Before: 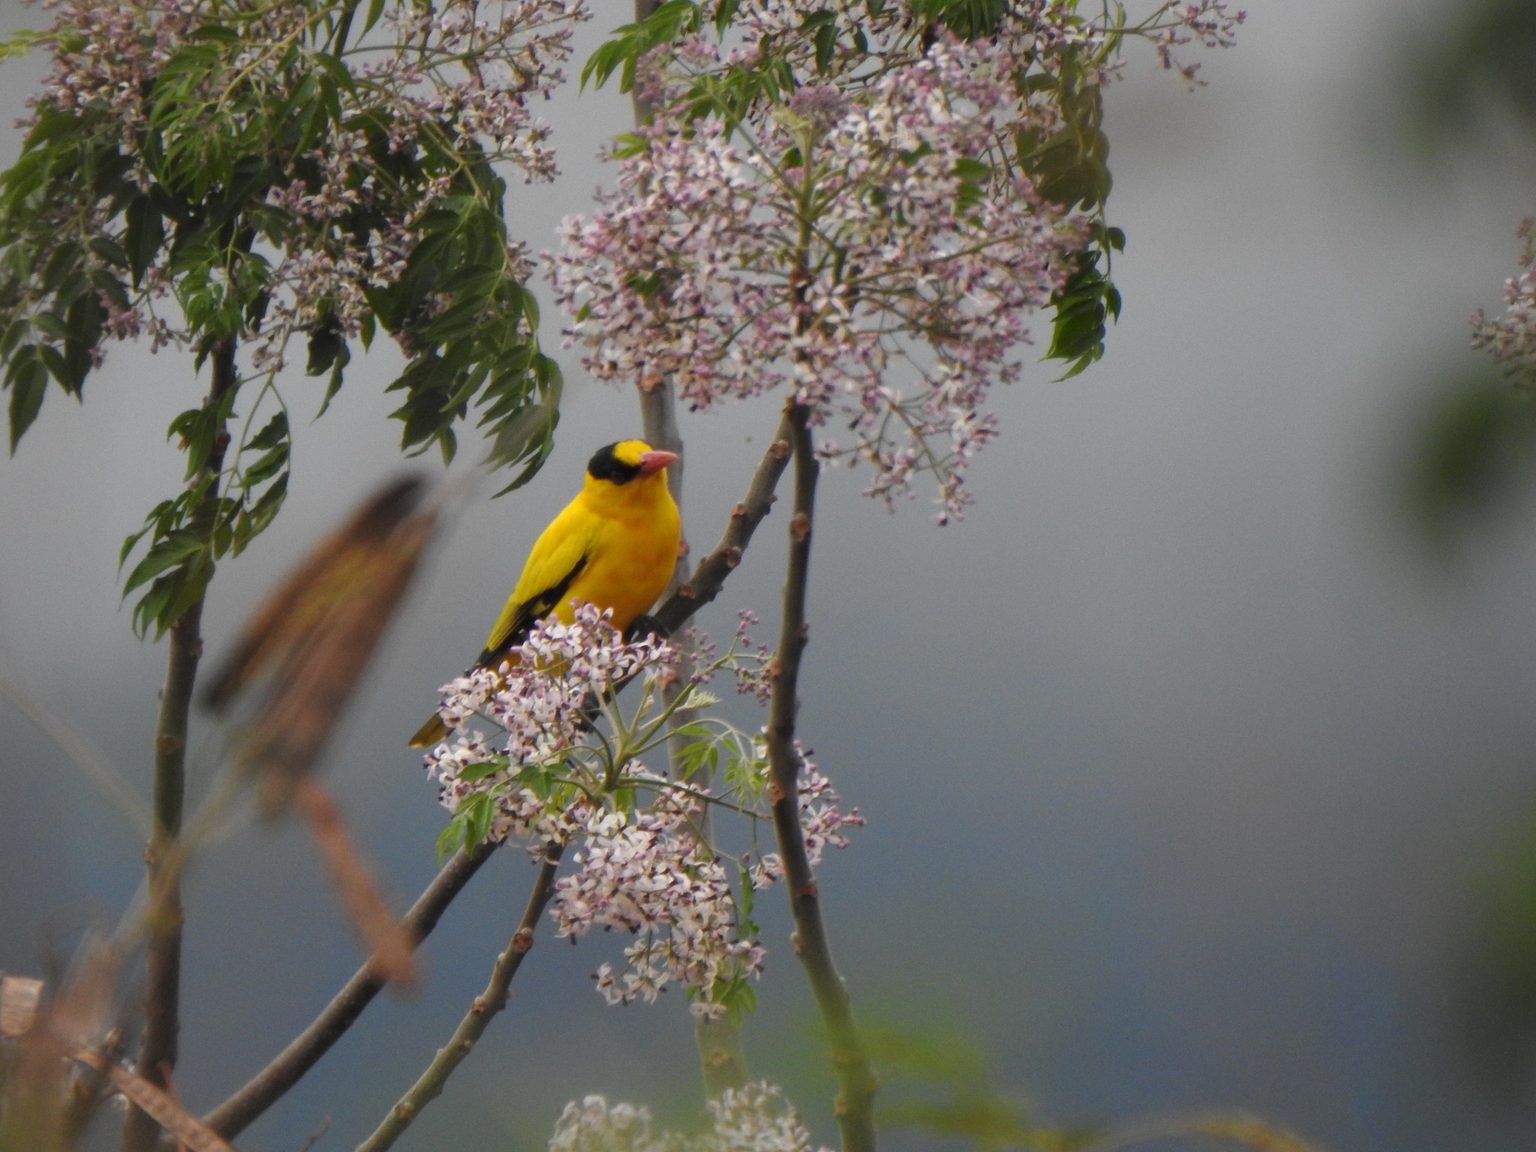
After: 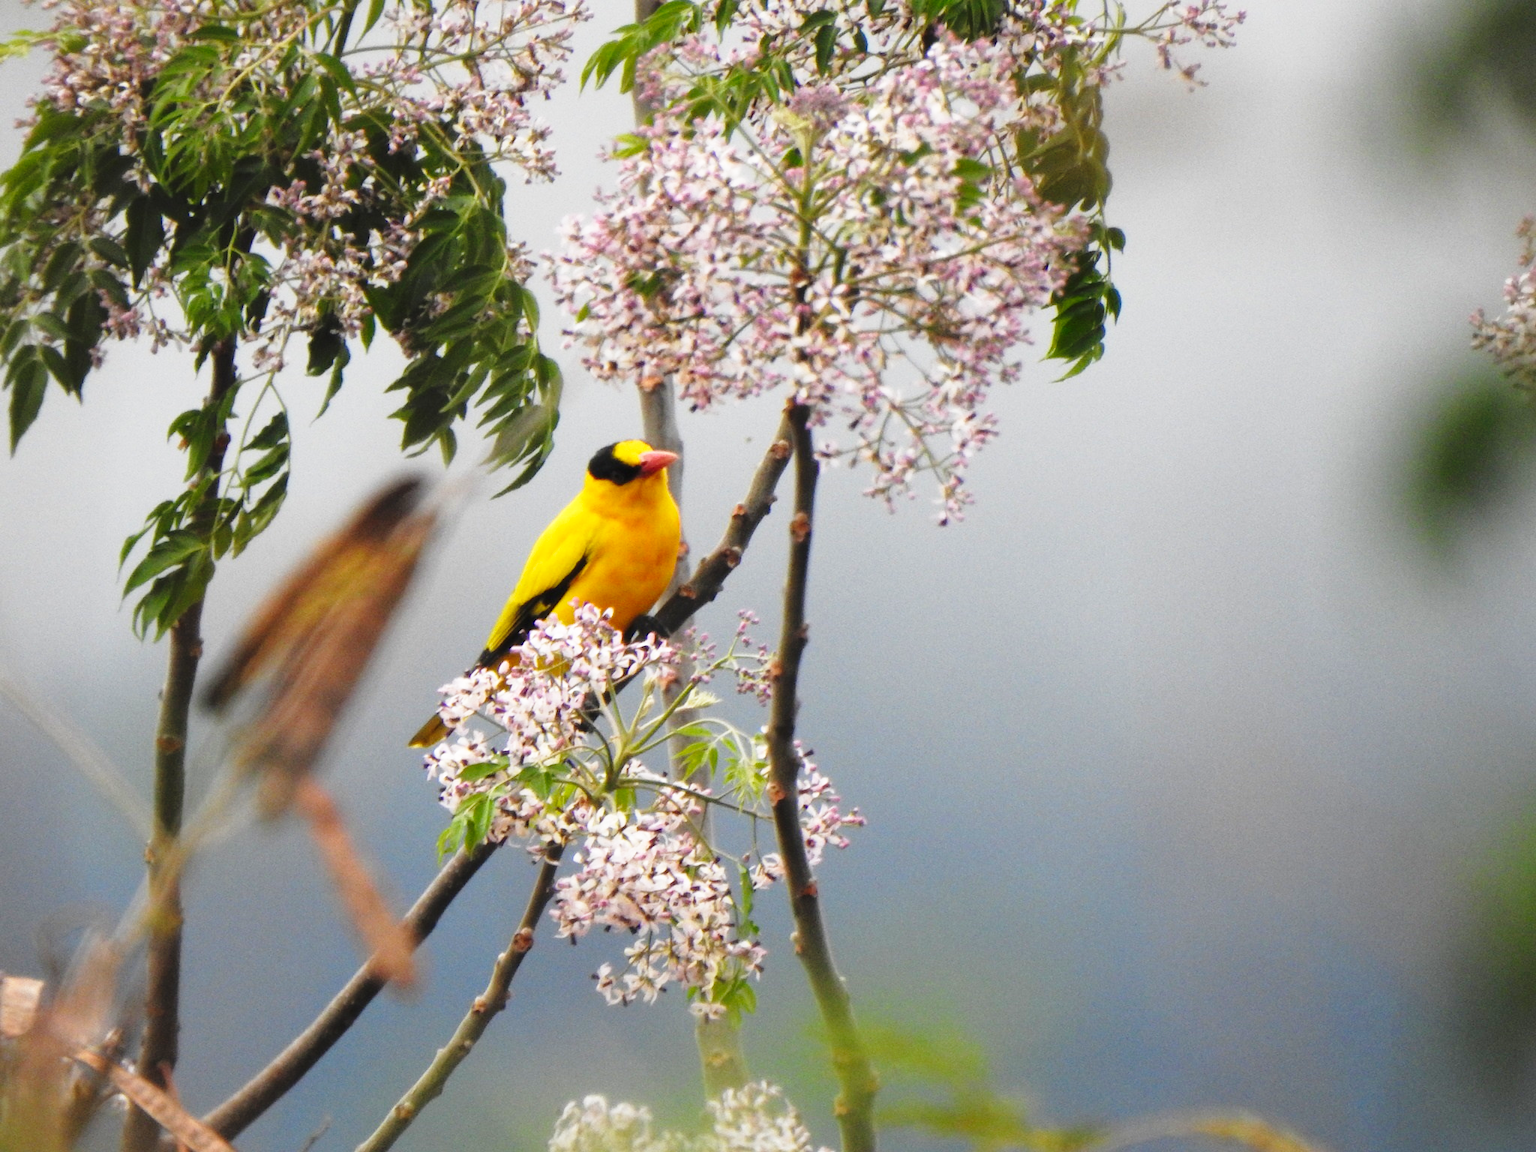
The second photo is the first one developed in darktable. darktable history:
tone equalizer: edges refinement/feathering 500, mask exposure compensation -1.57 EV, preserve details no
base curve: curves: ch0 [(0, 0) (0.026, 0.03) (0.109, 0.232) (0.351, 0.748) (0.669, 0.968) (1, 1)], preserve colors none
